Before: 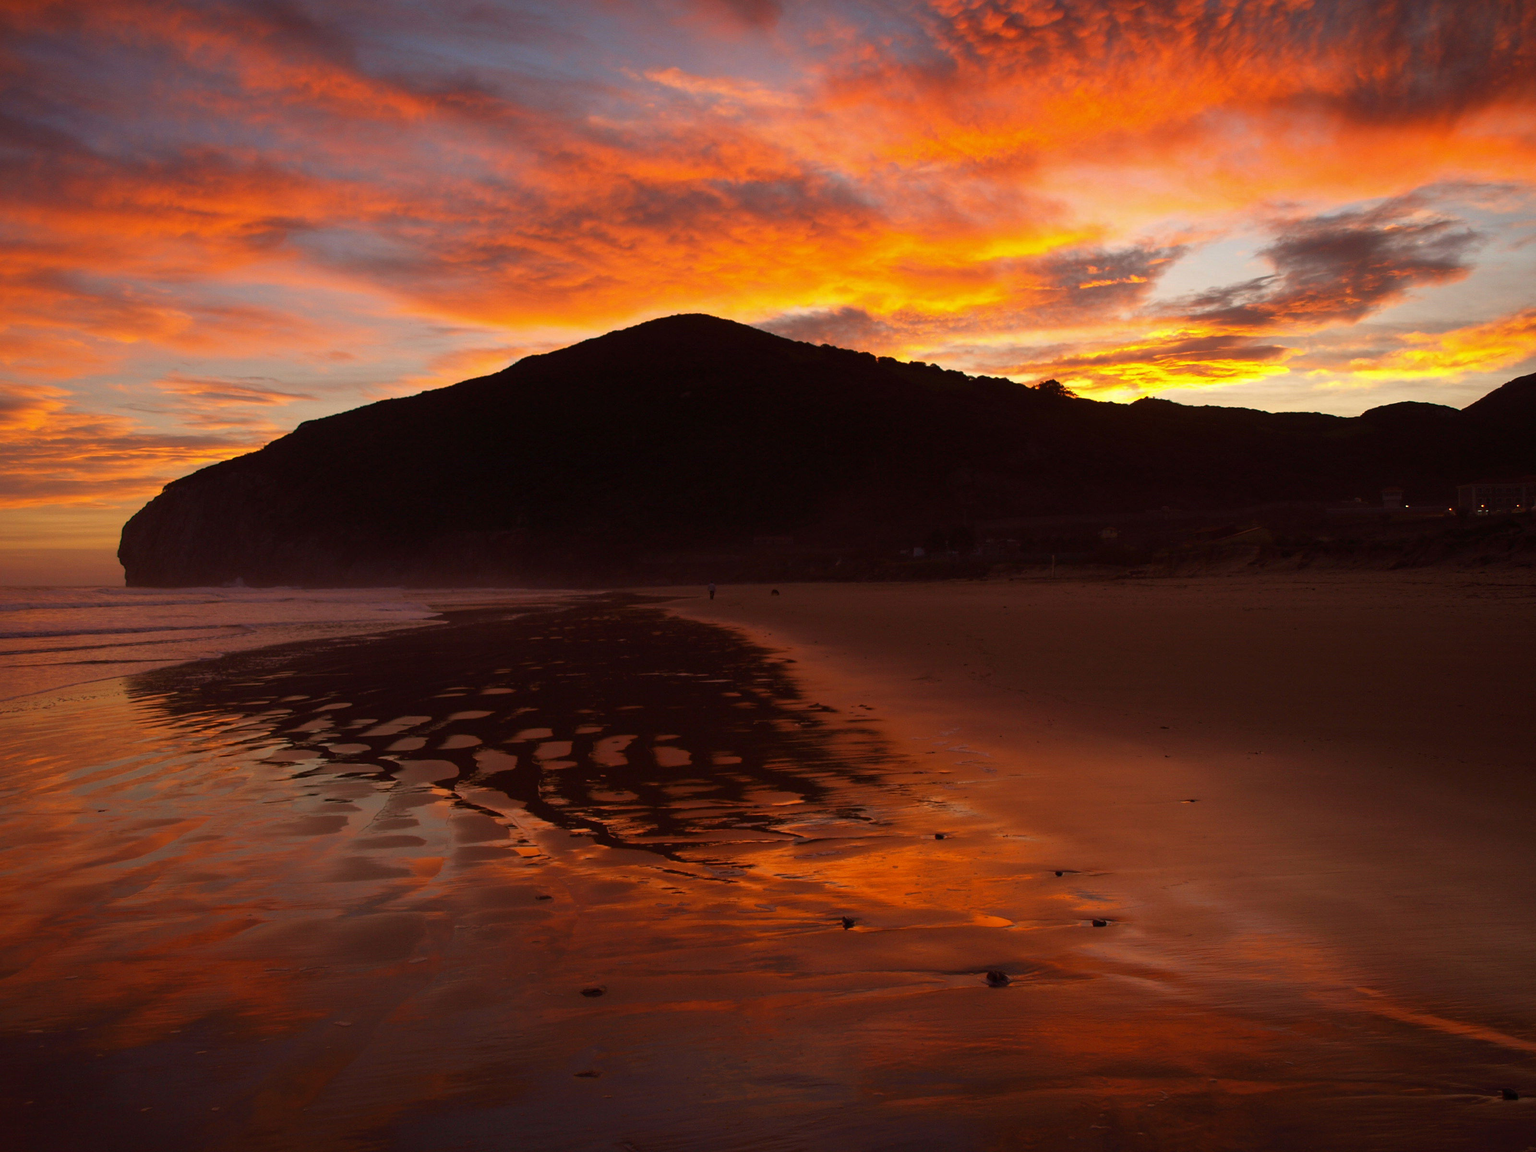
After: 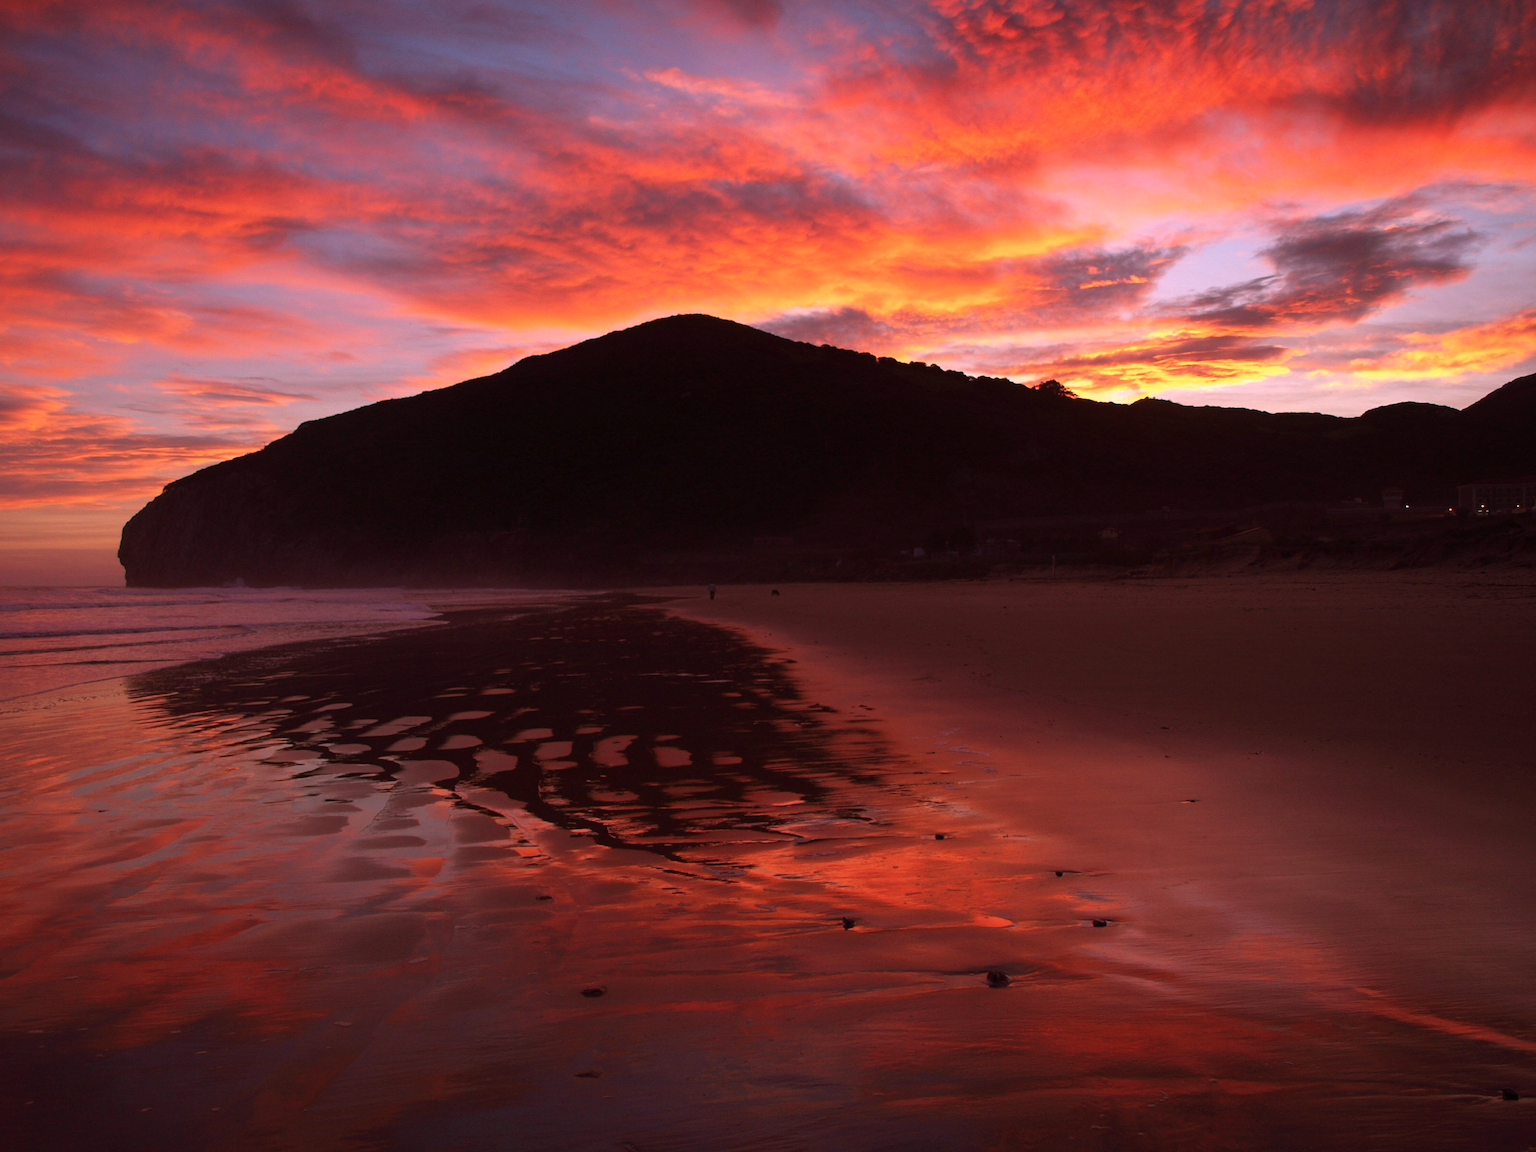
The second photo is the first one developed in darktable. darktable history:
color correction: highlights a* 15.22, highlights b* -25.4
